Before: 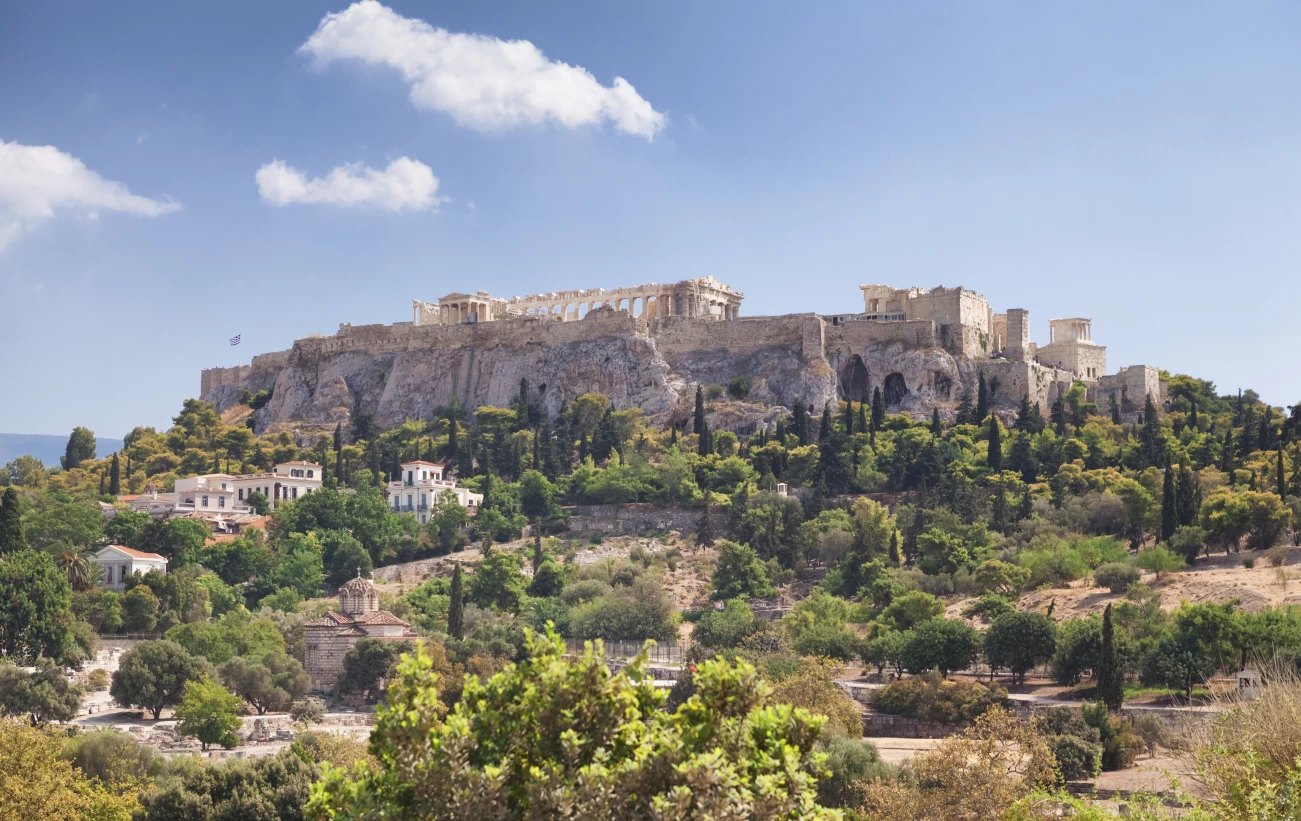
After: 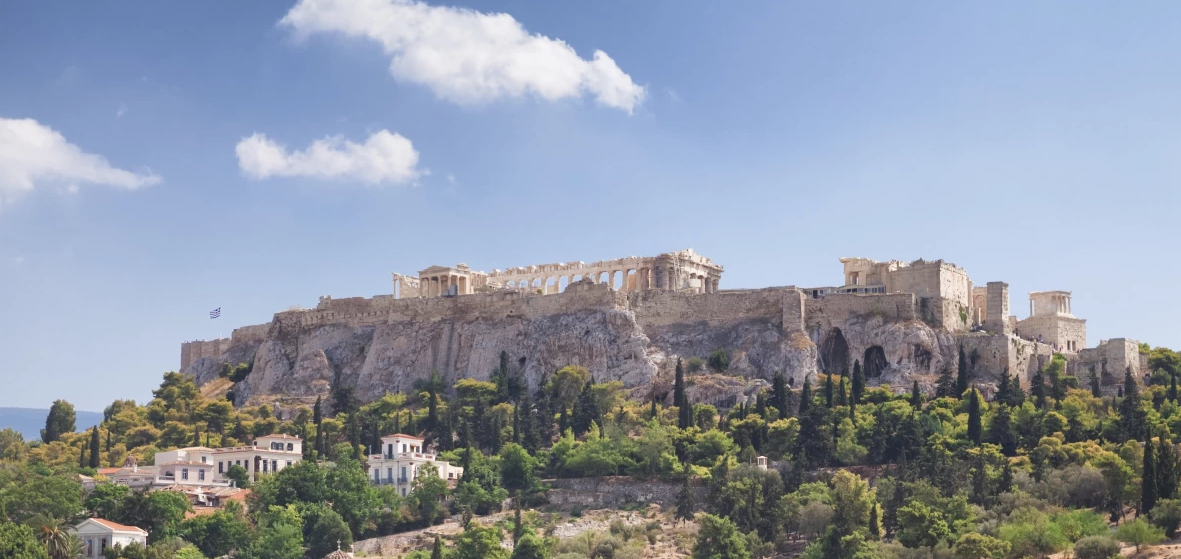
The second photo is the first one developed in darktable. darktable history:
crop: left 1.55%, top 3.391%, right 7.64%, bottom 28.449%
